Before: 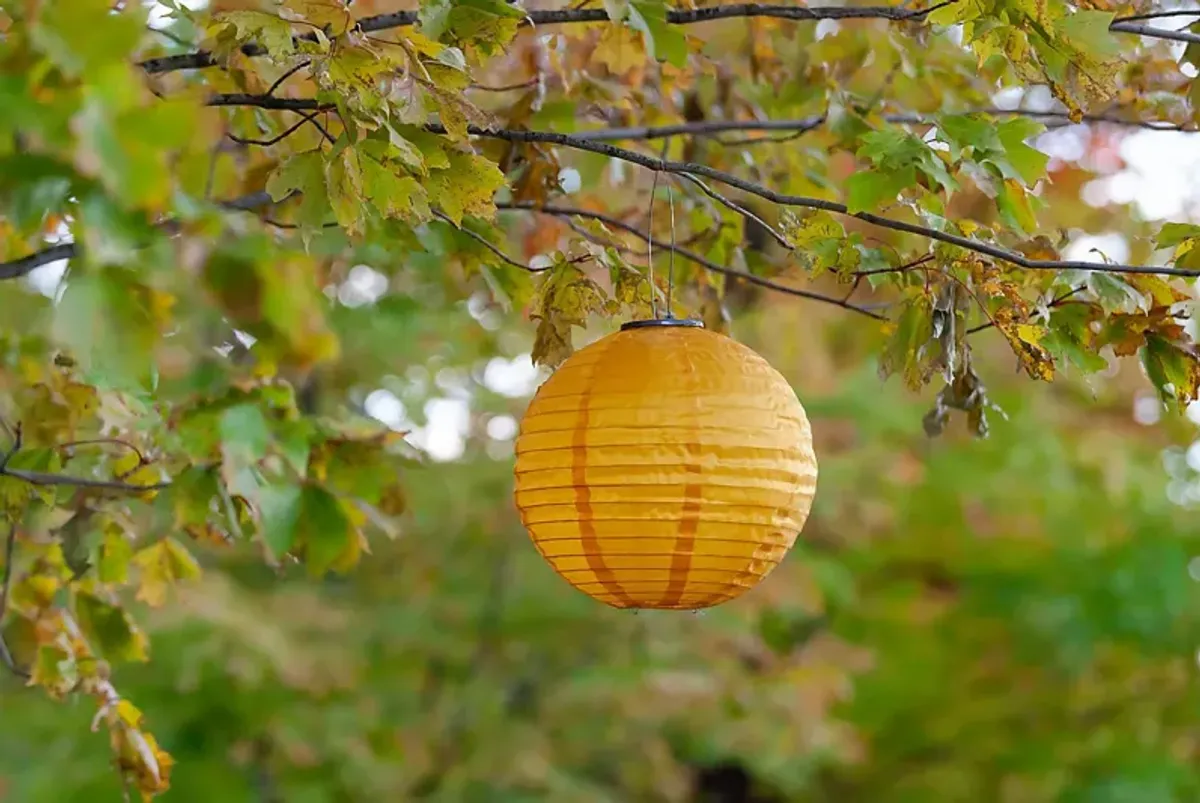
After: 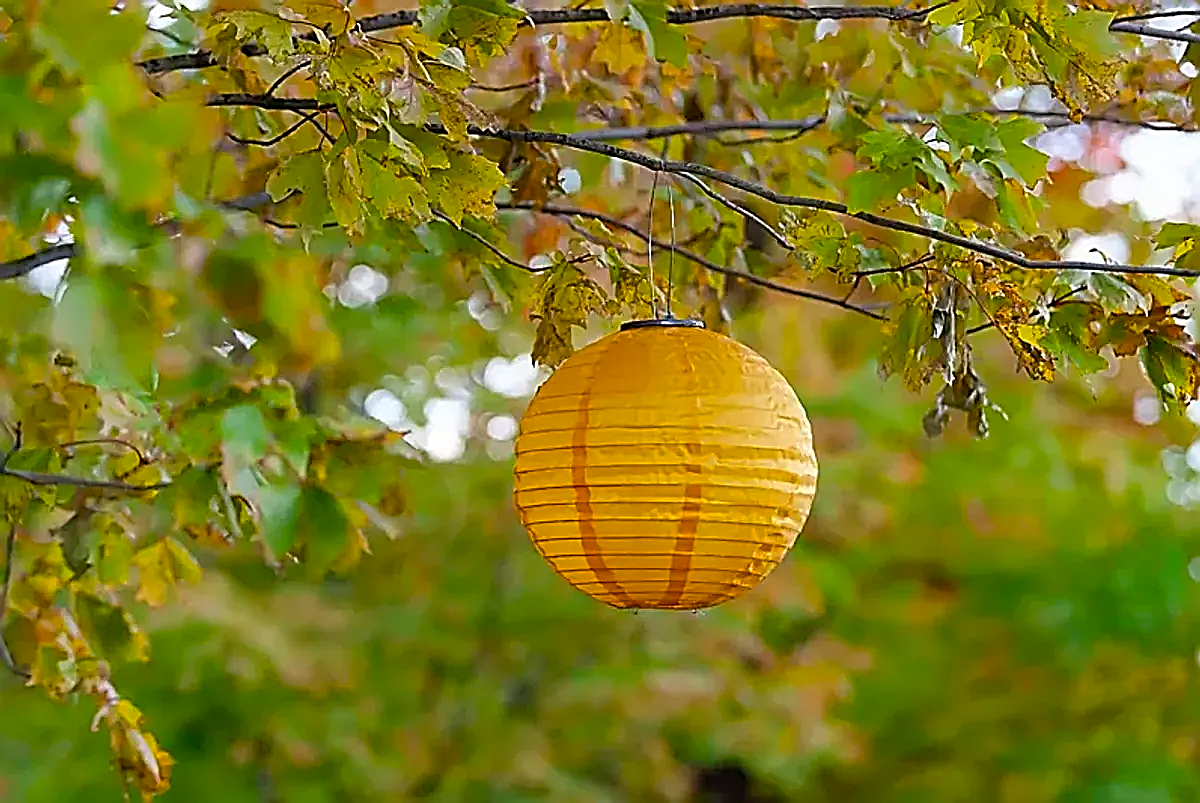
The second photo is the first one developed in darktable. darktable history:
color balance rgb: perceptual saturation grading › global saturation 25%, global vibrance 10%
sharpen: amount 1.861
